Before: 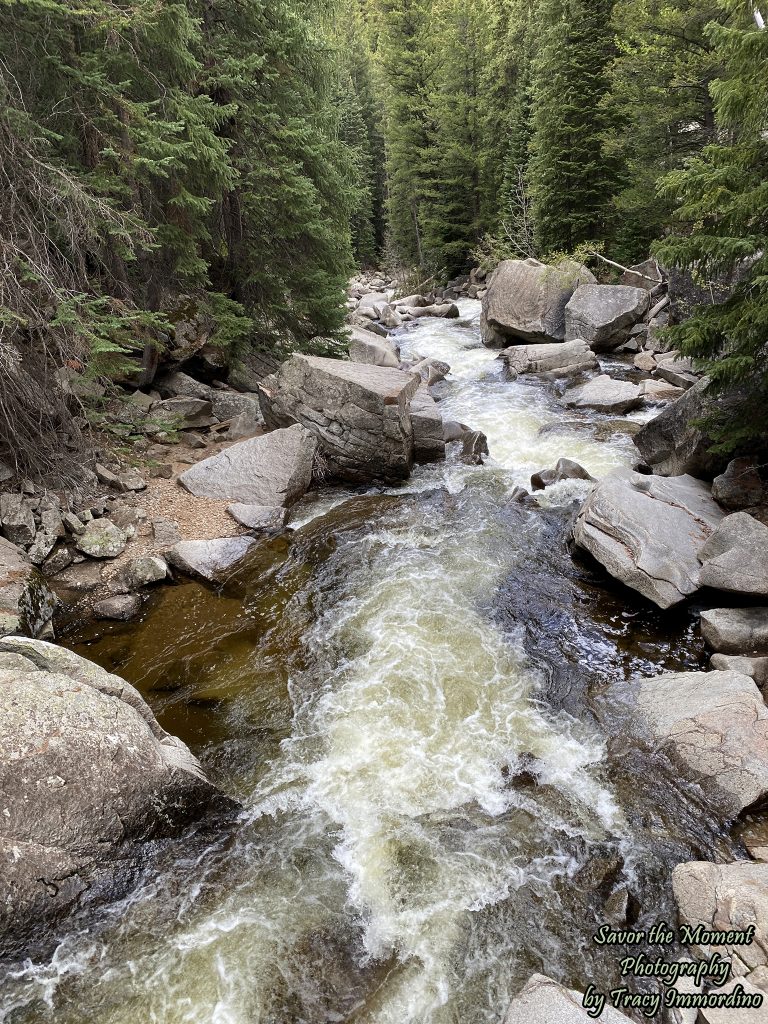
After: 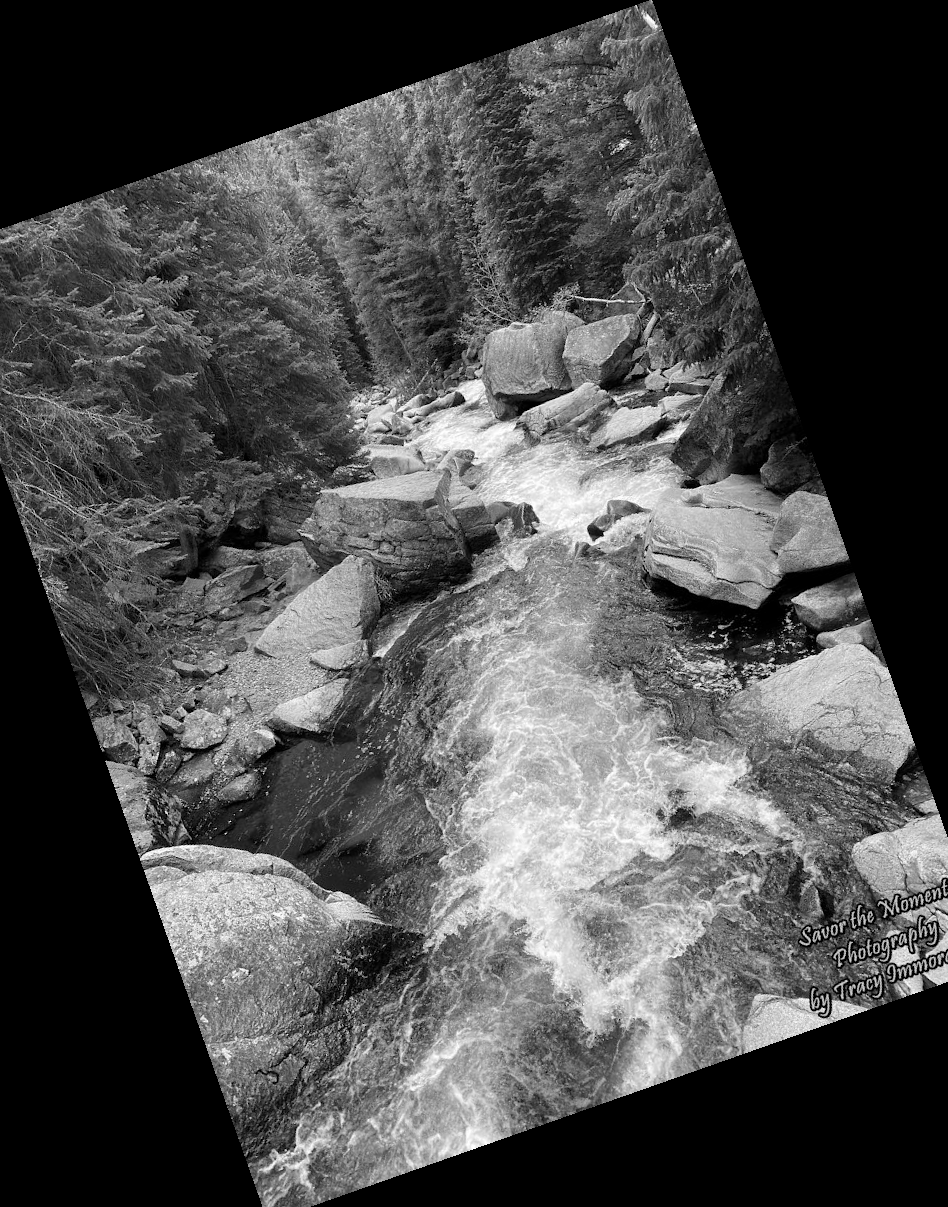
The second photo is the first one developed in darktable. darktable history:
crop and rotate: angle 19.43°, left 6.812%, right 4.125%, bottom 1.087%
monochrome: size 1
